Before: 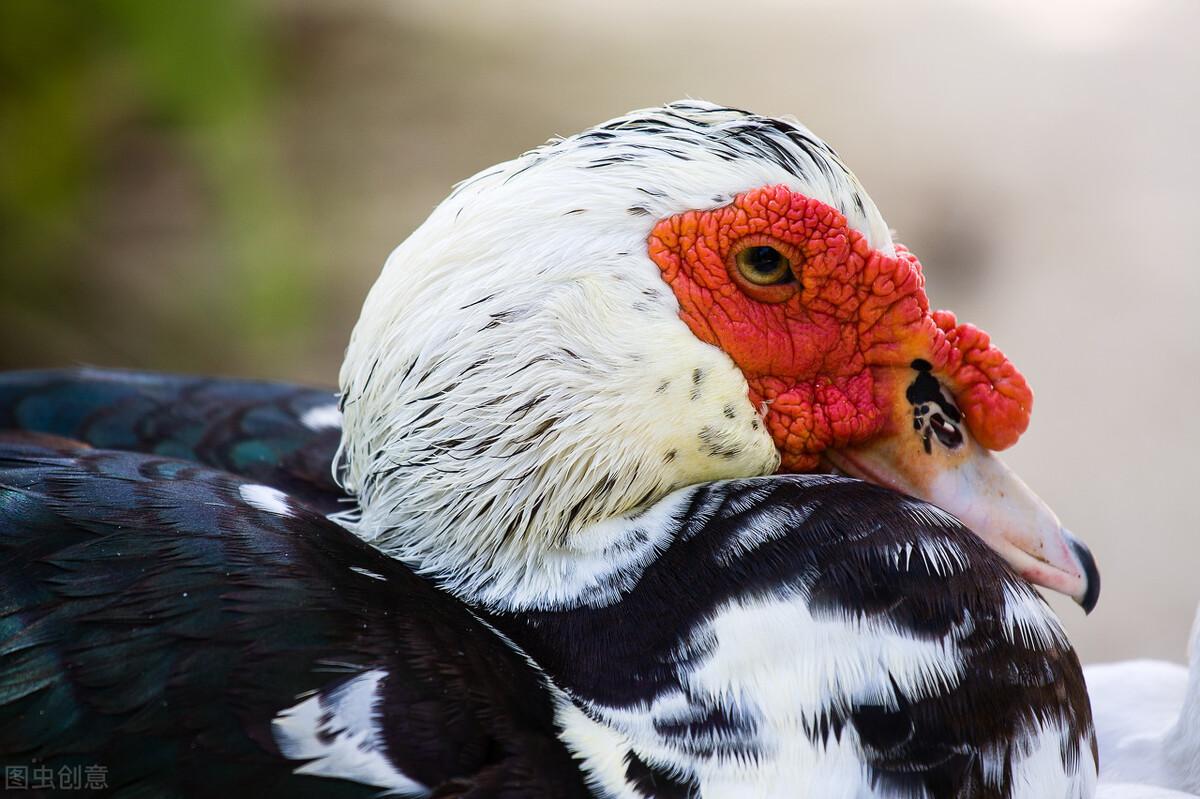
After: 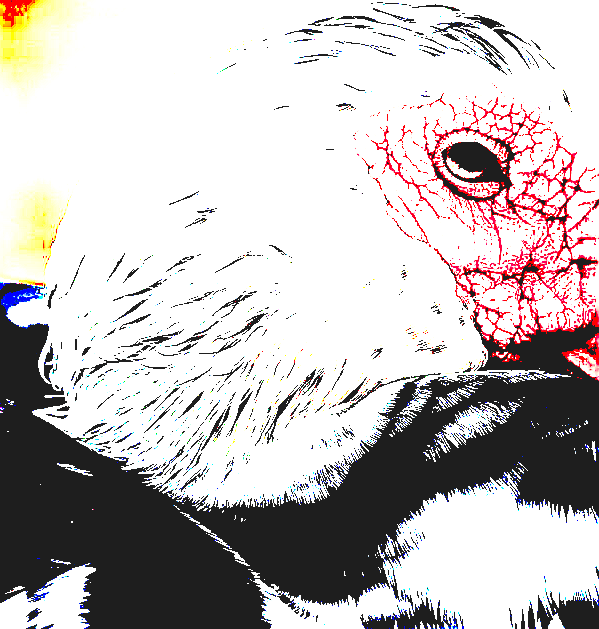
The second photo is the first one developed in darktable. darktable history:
haze removal: strength 0.426, compatibility mode true, adaptive false
base curve: curves: ch0 [(0, 0) (0.007, 0.004) (0.027, 0.03) (0.046, 0.07) (0.207, 0.54) (0.442, 0.872) (0.673, 0.972) (1, 1)], preserve colors none
contrast brightness saturation: contrast 0.103, brightness 0.303, saturation 0.143
sharpen: radius 1.025
crop and rotate: angle 0.023°, left 24.469%, top 13.048%, right 25.503%, bottom 8.081%
color balance rgb: linear chroma grading › global chroma 15.006%, perceptual saturation grading › global saturation 0.939%, perceptual saturation grading › highlights -29.554%, perceptual saturation grading › mid-tones 29.878%, perceptual saturation grading › shadows 59.227%, contrast -9.784%
exposure: black level correction 0.1, exposure 2.965 EV, compensate highlight preservation false
levels: levels [0.008, 0.318, 0.836]
